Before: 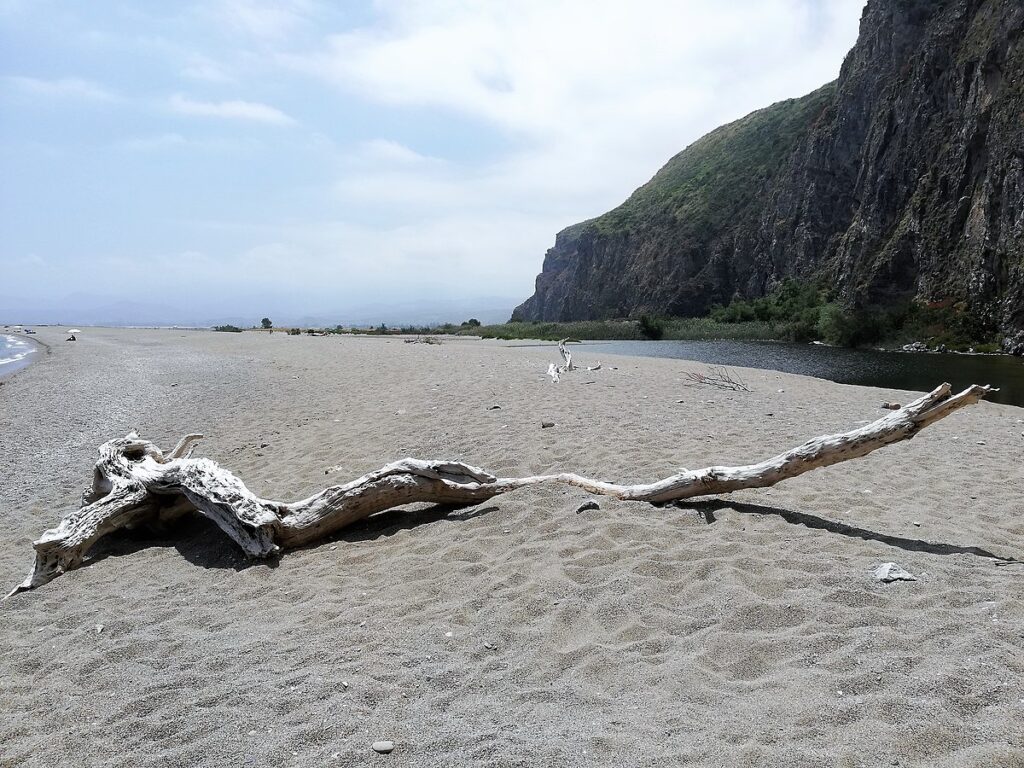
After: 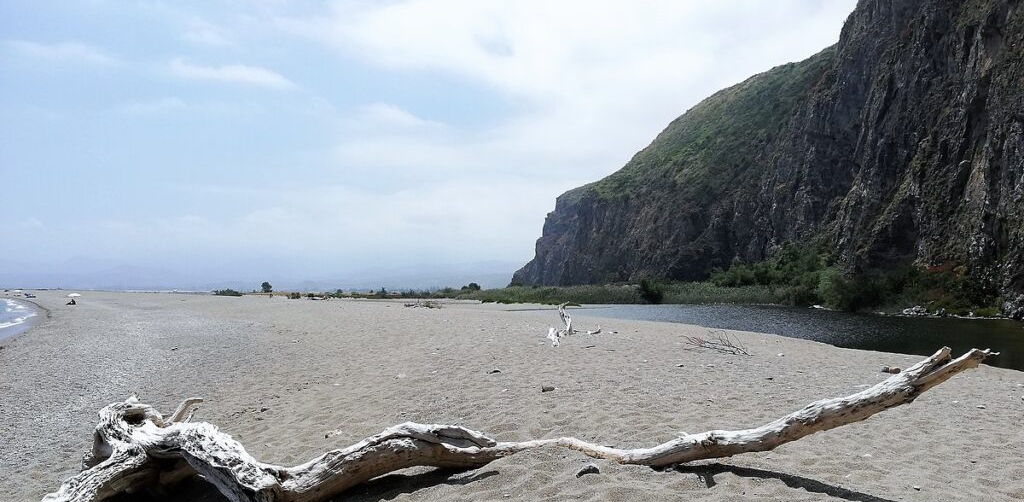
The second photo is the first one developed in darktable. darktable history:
crop and rotate: top 4.736%, bottom 29.868%
